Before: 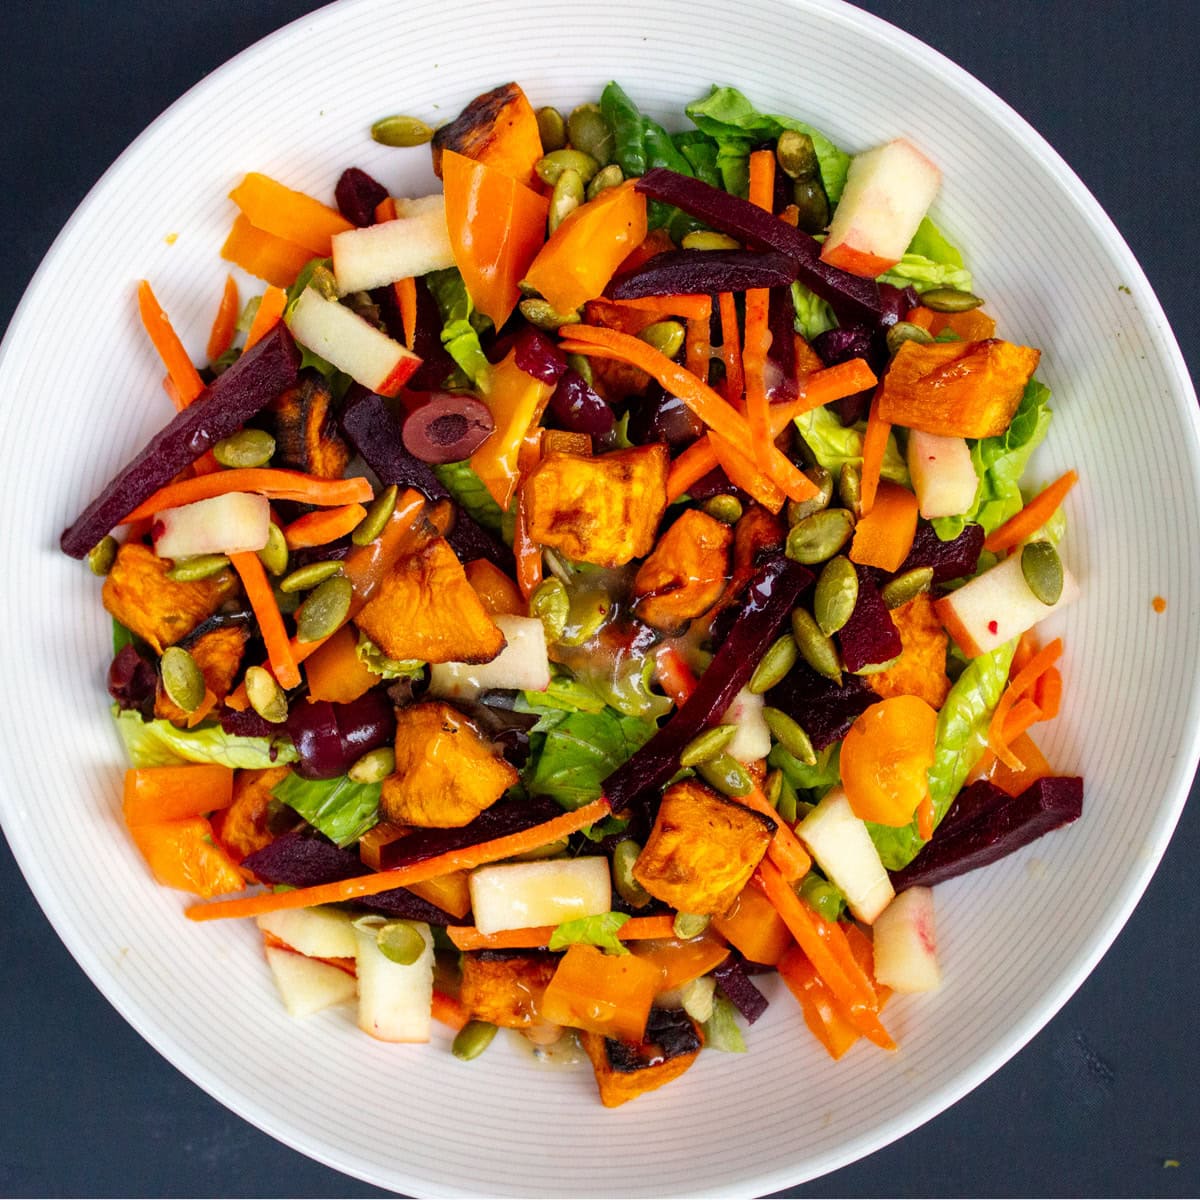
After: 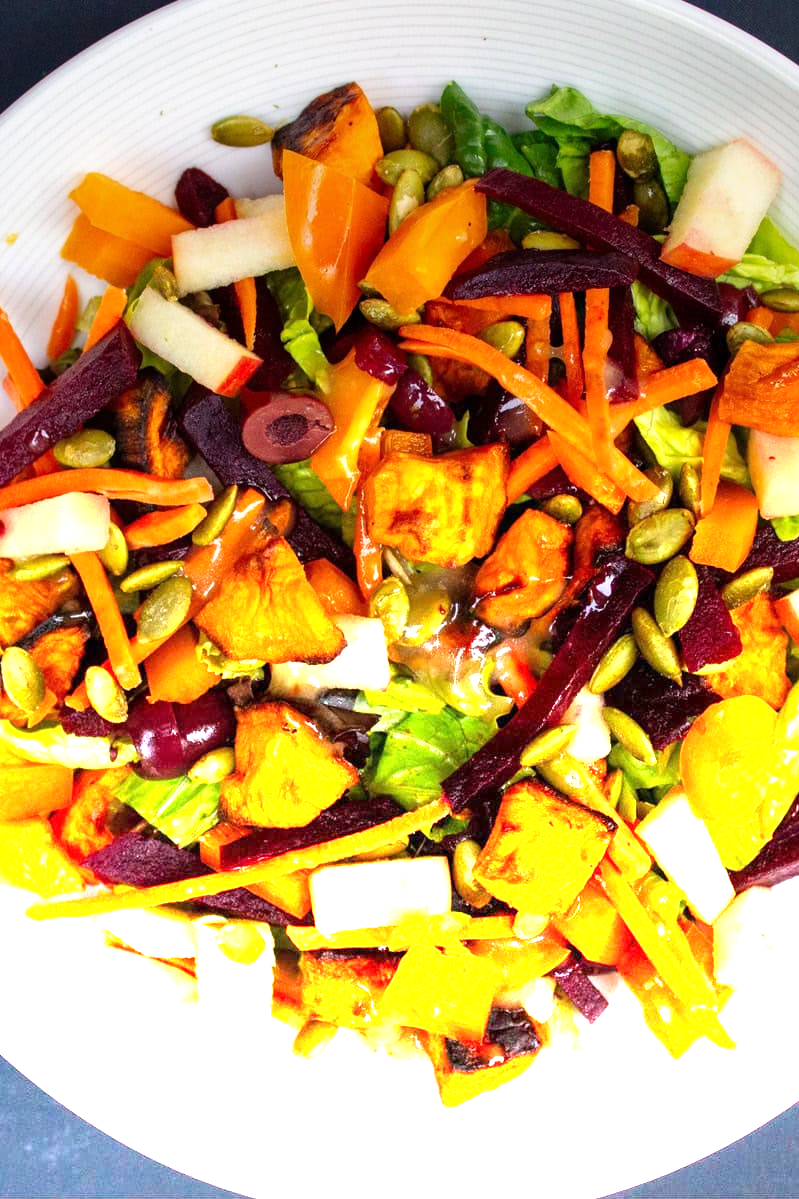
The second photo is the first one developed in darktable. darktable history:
crop and rotate: left 13.409%, right 19.924%
exposure: exposure -0.048 EV, compensate highlight preservation false
graduated density: density -3.9 EV
